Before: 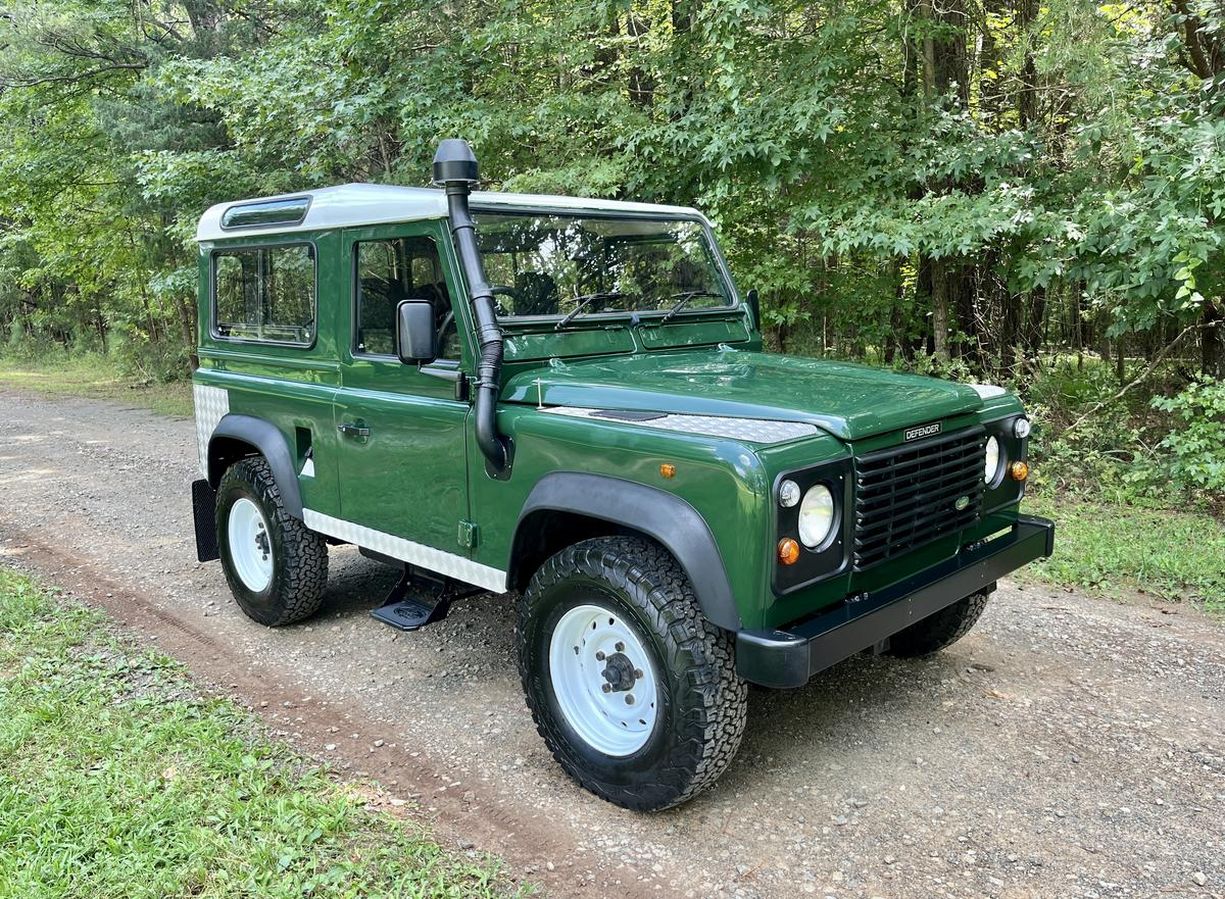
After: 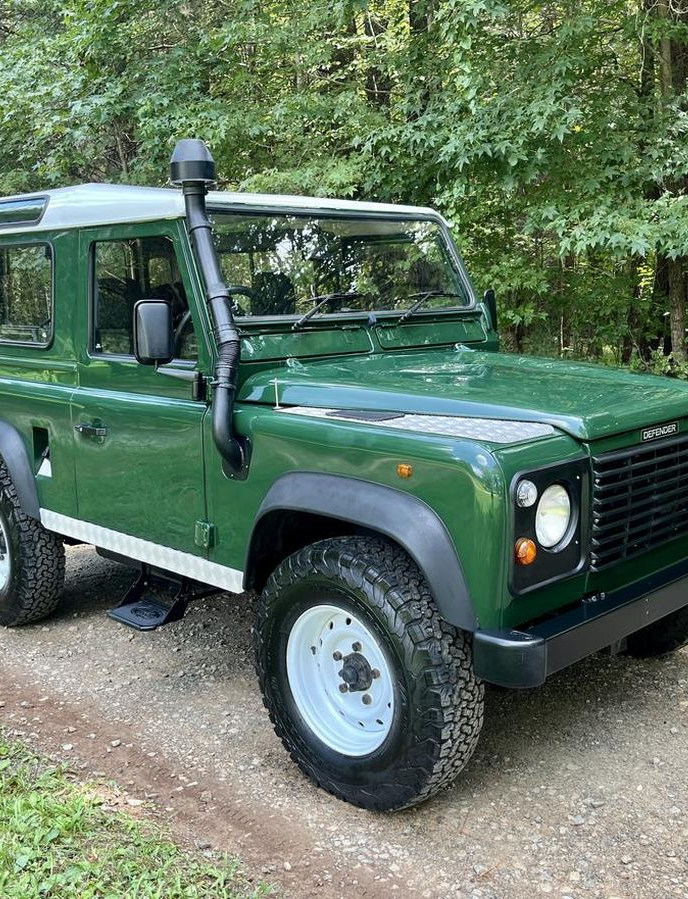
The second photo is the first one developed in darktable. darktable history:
crop: left 21.535%, right 22.223%
